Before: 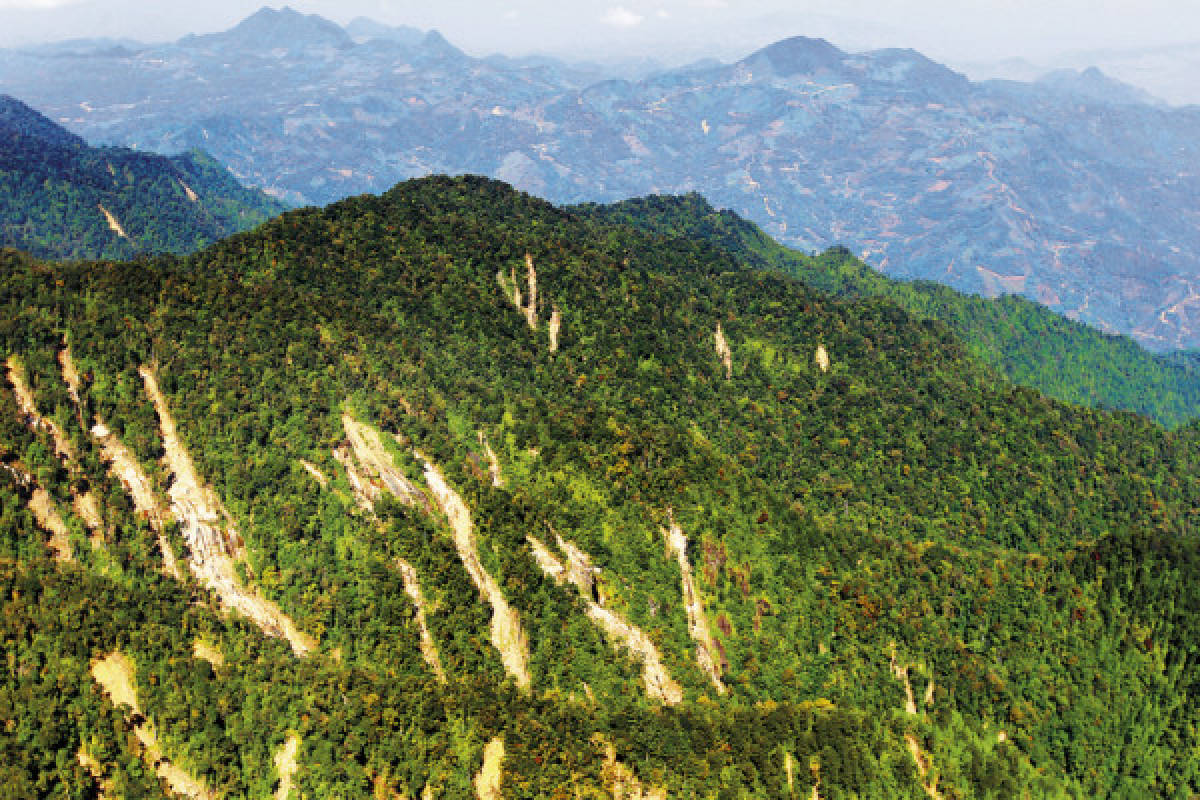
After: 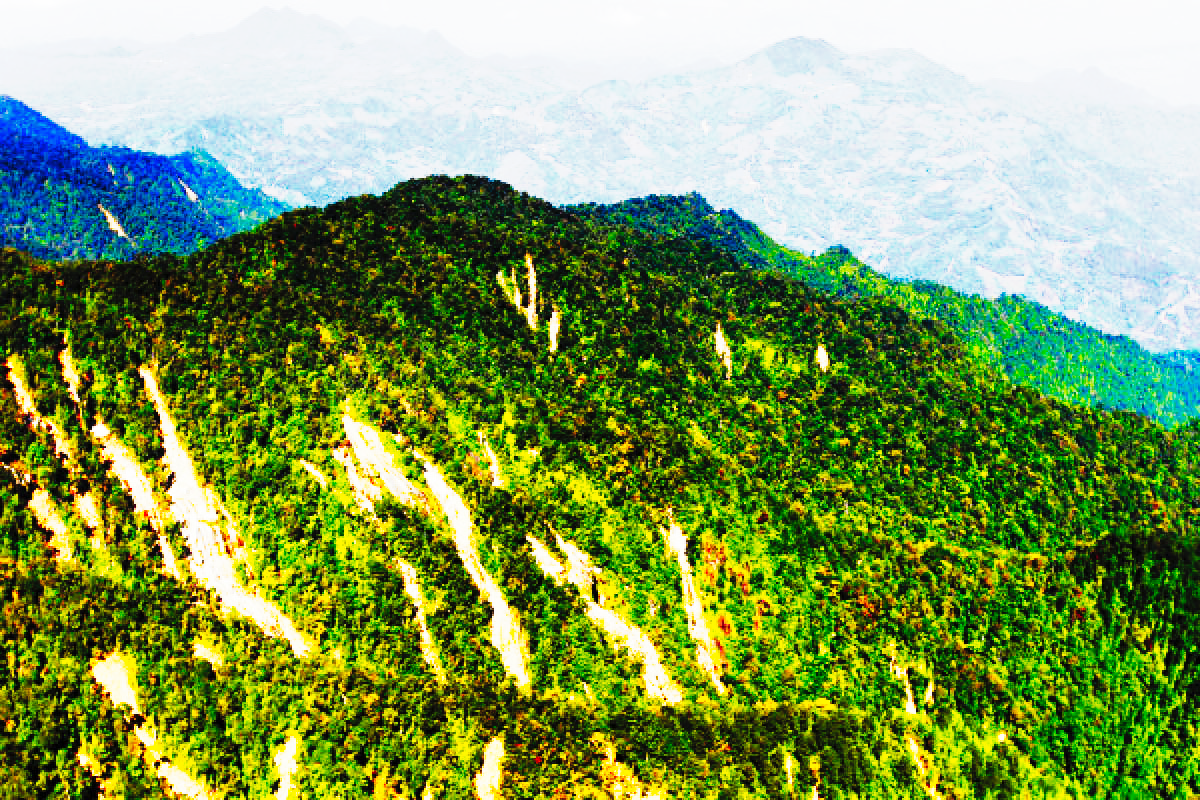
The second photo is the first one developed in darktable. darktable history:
tone curve: curves: ch0 [(0, 0) (0.003, 0.001) (0.011, 0.005) (0.025, 0.01) (0.044, 0.016) (0.069, 0.019) (0.1, 0.024) (0.136, 0.03) (0.177, 0.045) (0.224, 0.071) (0.277, 0.122) (0.335, 0.202) (0.399, 0.326) (0.468, 0.471) (0.543, 0.638) (0.623, 0.798) (0.709, 0.913) (0.801, 0.97) (0.898, 0.983) (1, 1)], preserve colors none
base curve: curves: ch0 [(0, 0) (0.032, 0.025) (0.121, 0.166) (0.206, 0.329) (0.605, 0.79) (1, 1)], preserve colors none
shadows and highlights: on, module defaults
